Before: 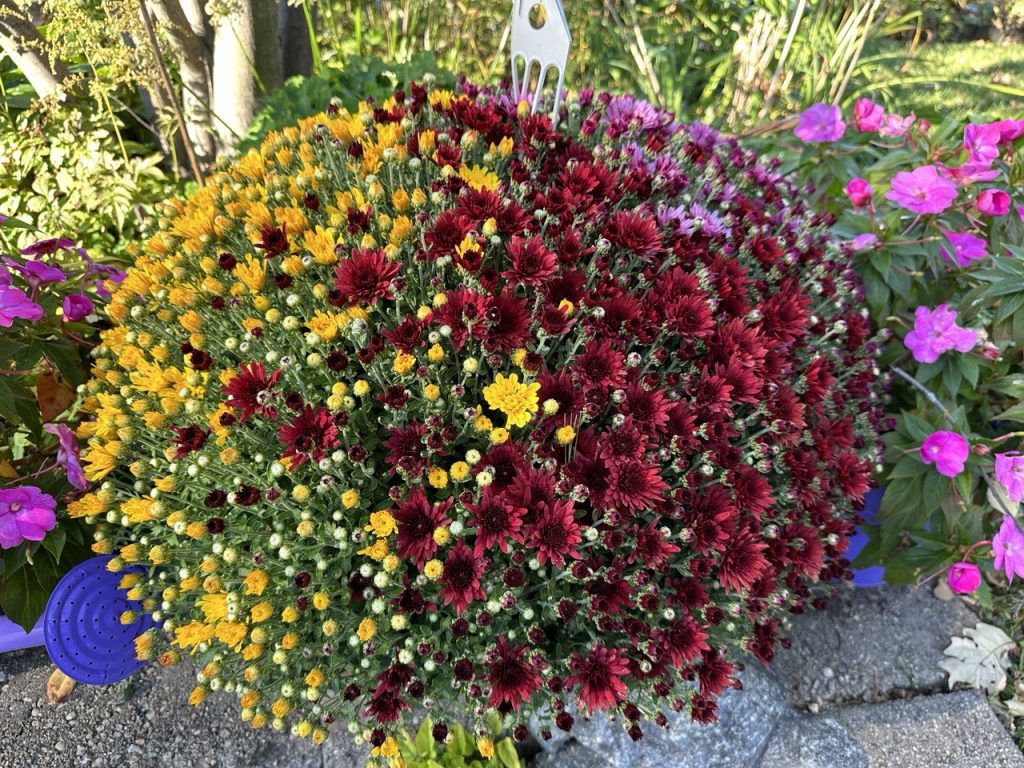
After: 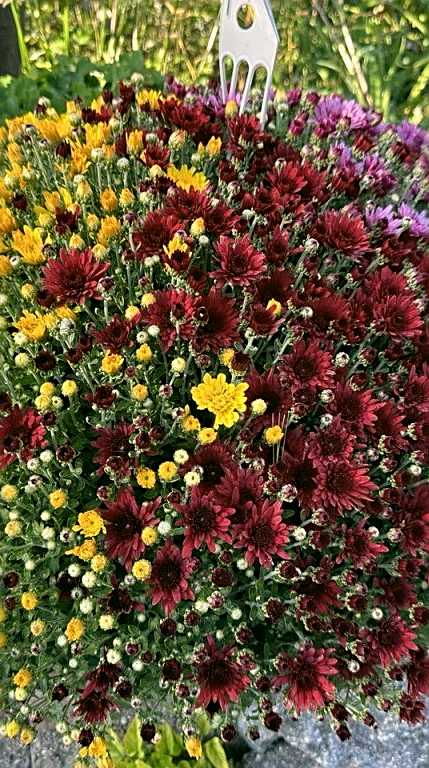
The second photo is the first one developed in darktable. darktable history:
crop: left 28.527%, right 29.527%
color correction: highlights a* 4.1, highlights b* 4.93, shadows a* -7.4, shadows b* 4.92
sharpen: on, module defaults
